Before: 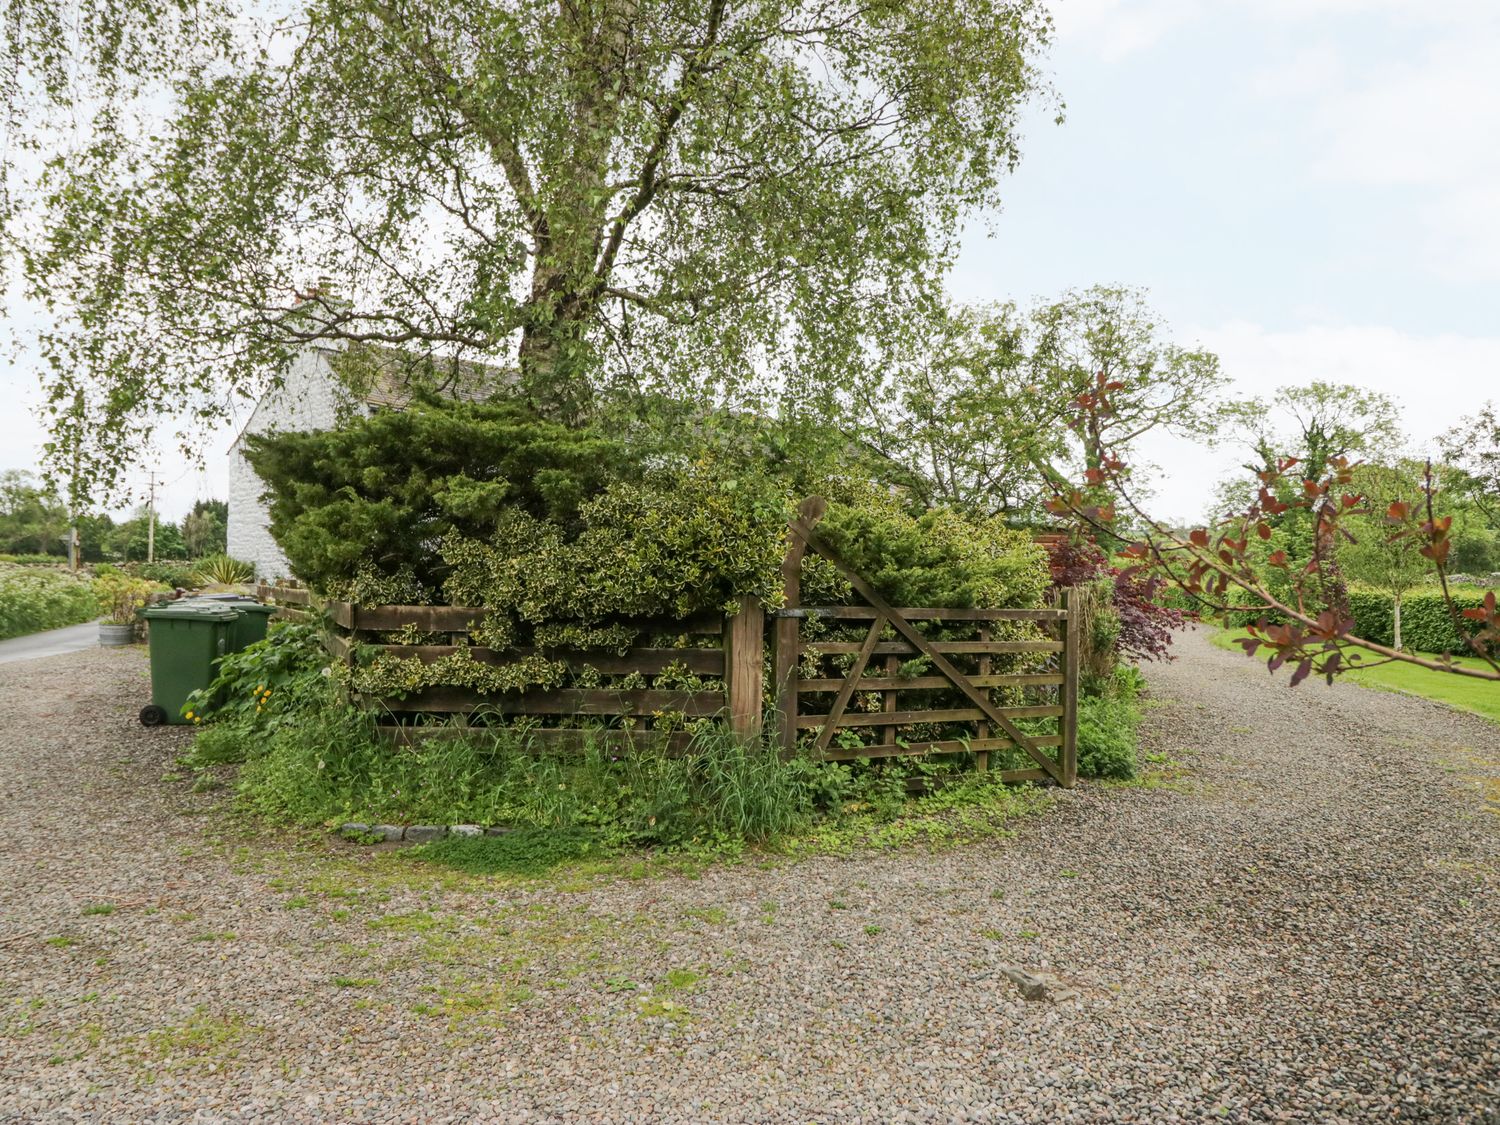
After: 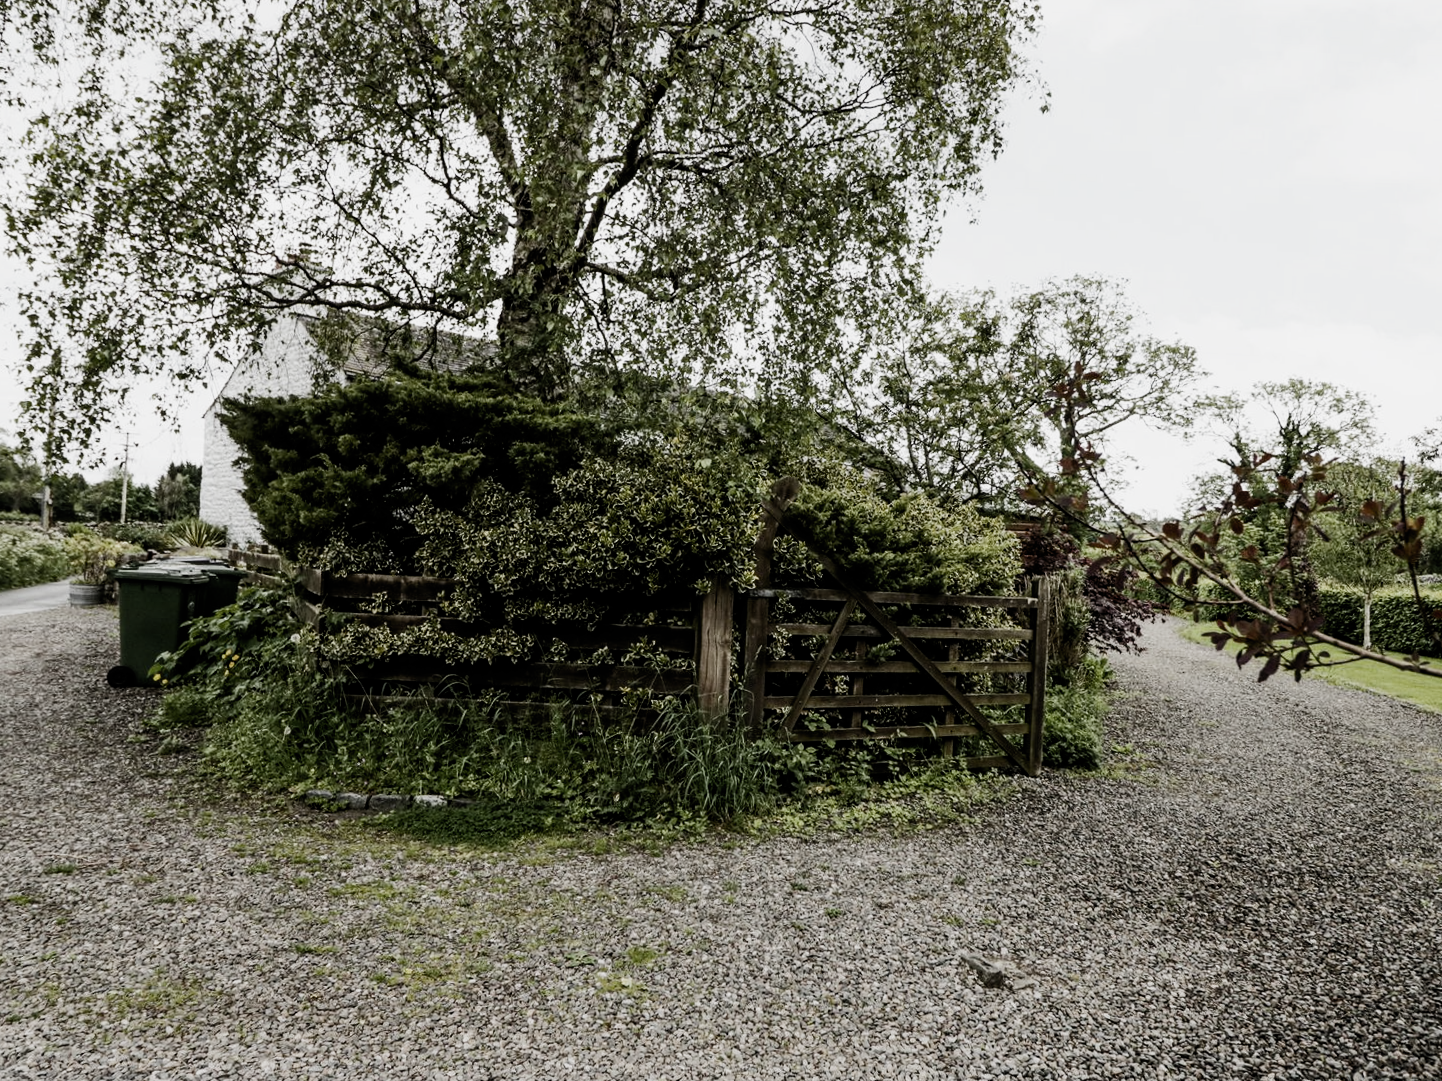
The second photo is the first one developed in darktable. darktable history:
crop and rotate: angle -1.73°
filmic rgb: black relative exposure -5.09 EV, white relative exposure 3.18 EV, hardness 3.47, contrast 1.194, highlights saturation mix -30.73%, preserve chrominance no, color science v4 (2020), type of noise poissonian
color balance rgb: perceptual saturation grading › global saturation 19.648%, perceptual brilliance grading › highlights 3.855%, perceptual brilliance grading › mid-tones -18.962%, perceptual brilliance grading › shadows -40.769%
